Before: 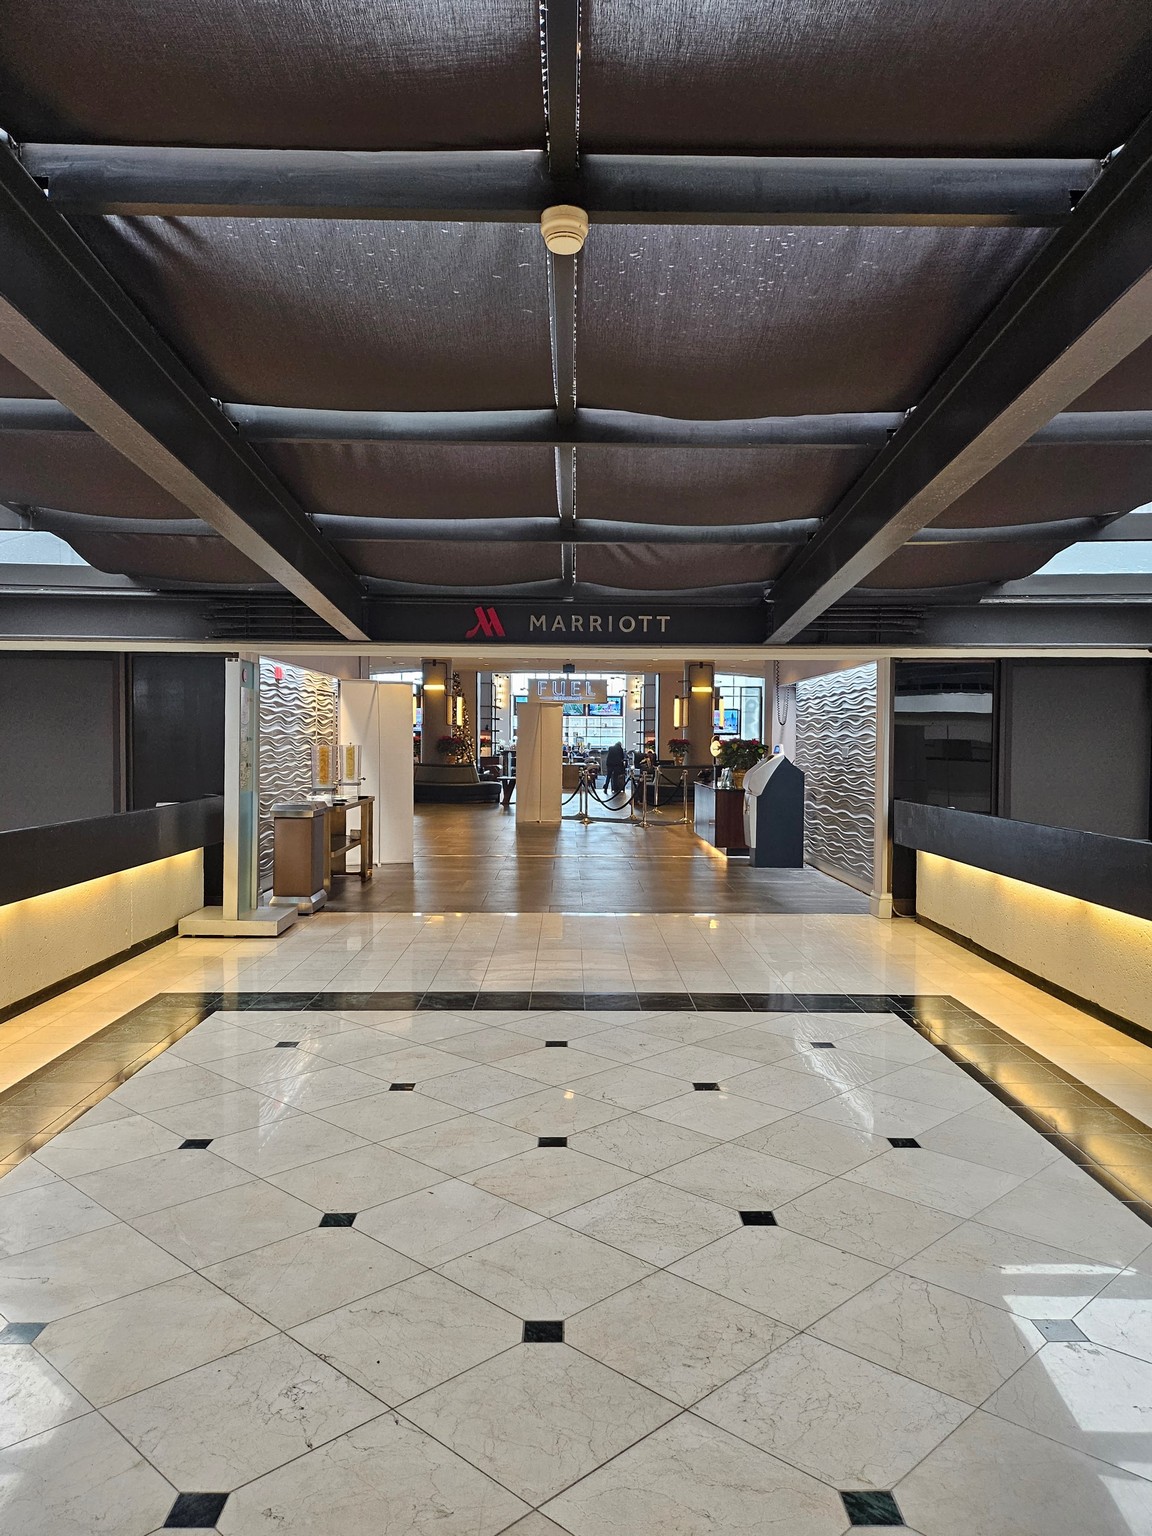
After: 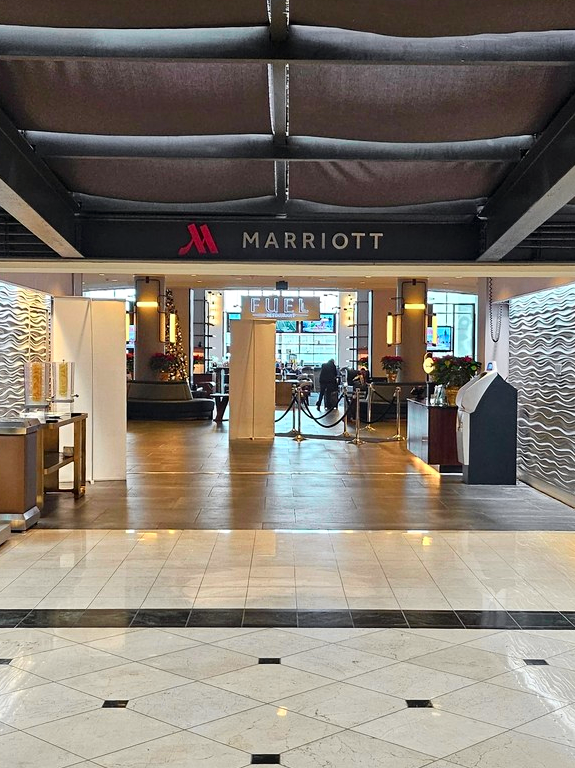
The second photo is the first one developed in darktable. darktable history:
tone curve: curves: ch0 [(0, 0) (0.051, 0.047) (0.102, 0.099) (0.232, 0.249) (0.462, 0.501) (0.698, 0.761) (0.908, 0.946) (1, 1)]; ch1 [(0, 0) (0.339, 0.298) (0.402, 0.363) (0.453, 0.413) (0.485, 0.469) (0.494, 0.493) (0.504, 0.501) (0.525, 0.533) (0.563, 0.591) (0.597, 0.631) (1, 1)]; ch2 [(0, 0) (0.48, 0.48) (0.504, 0.5) (0.539, 0.554) (0.59, 0.628) (0.642, 0.682) (0.824, 0.815) (1, 1)], color space Lab, independent channels, preserve colors none
local contrast: mode bilateral grid, contrast 20, coarseness 50, detail 120%, midtone range 0.2
crop: left 25%, top 25%, right 25%, bottom 25%
